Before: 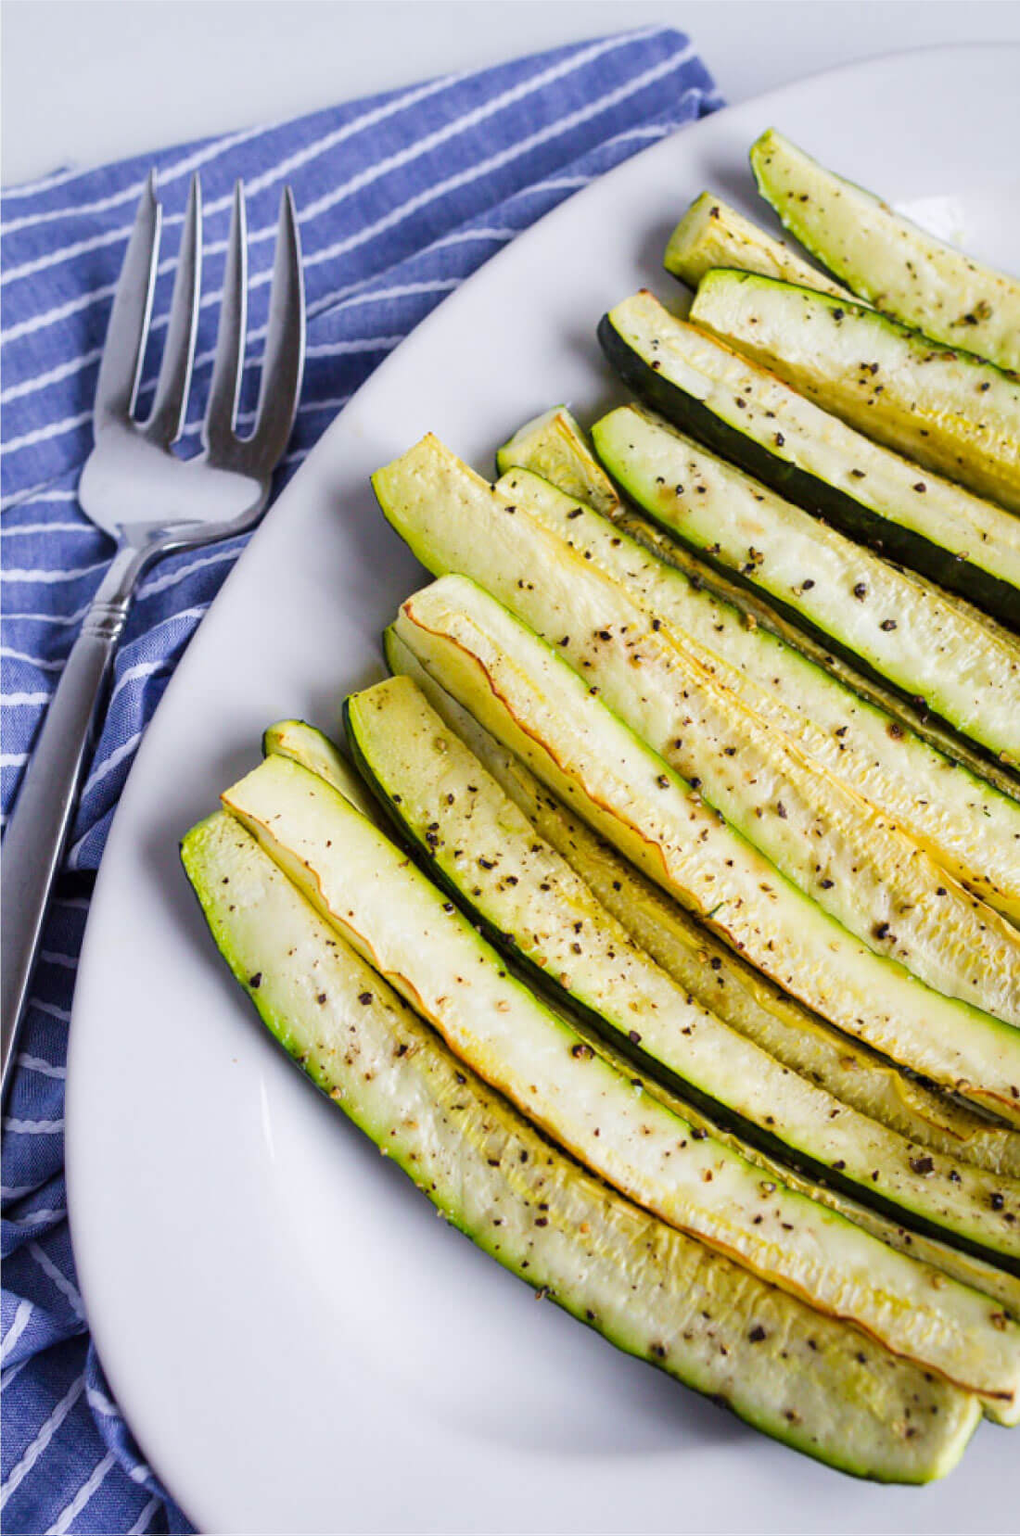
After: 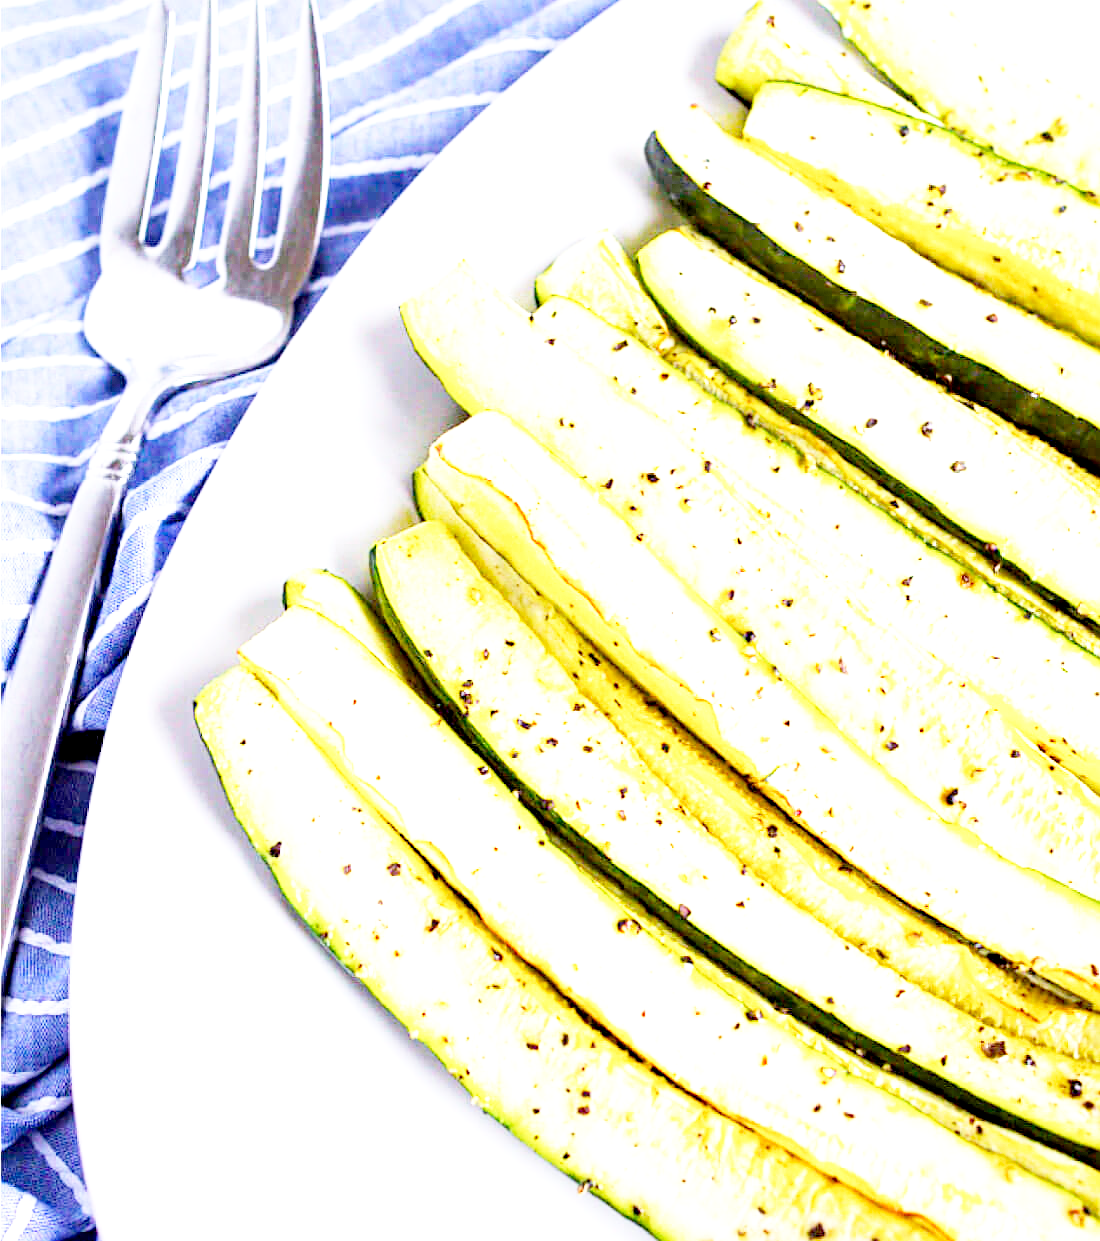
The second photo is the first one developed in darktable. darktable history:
exposure: black level correction 0.001, exposure 1 EV, compensate highlight preservation false
sharpen: amount 0.215
crop and rotate: top 12.6%, bottom 12.487%
base curve: curves: ch0 [(0, 0) (0.012, 0.01) (0.073, 0.168) (0.31, 0.711) (0.645, 0.957) (1, 1)], fusion 1, preserve colors none
